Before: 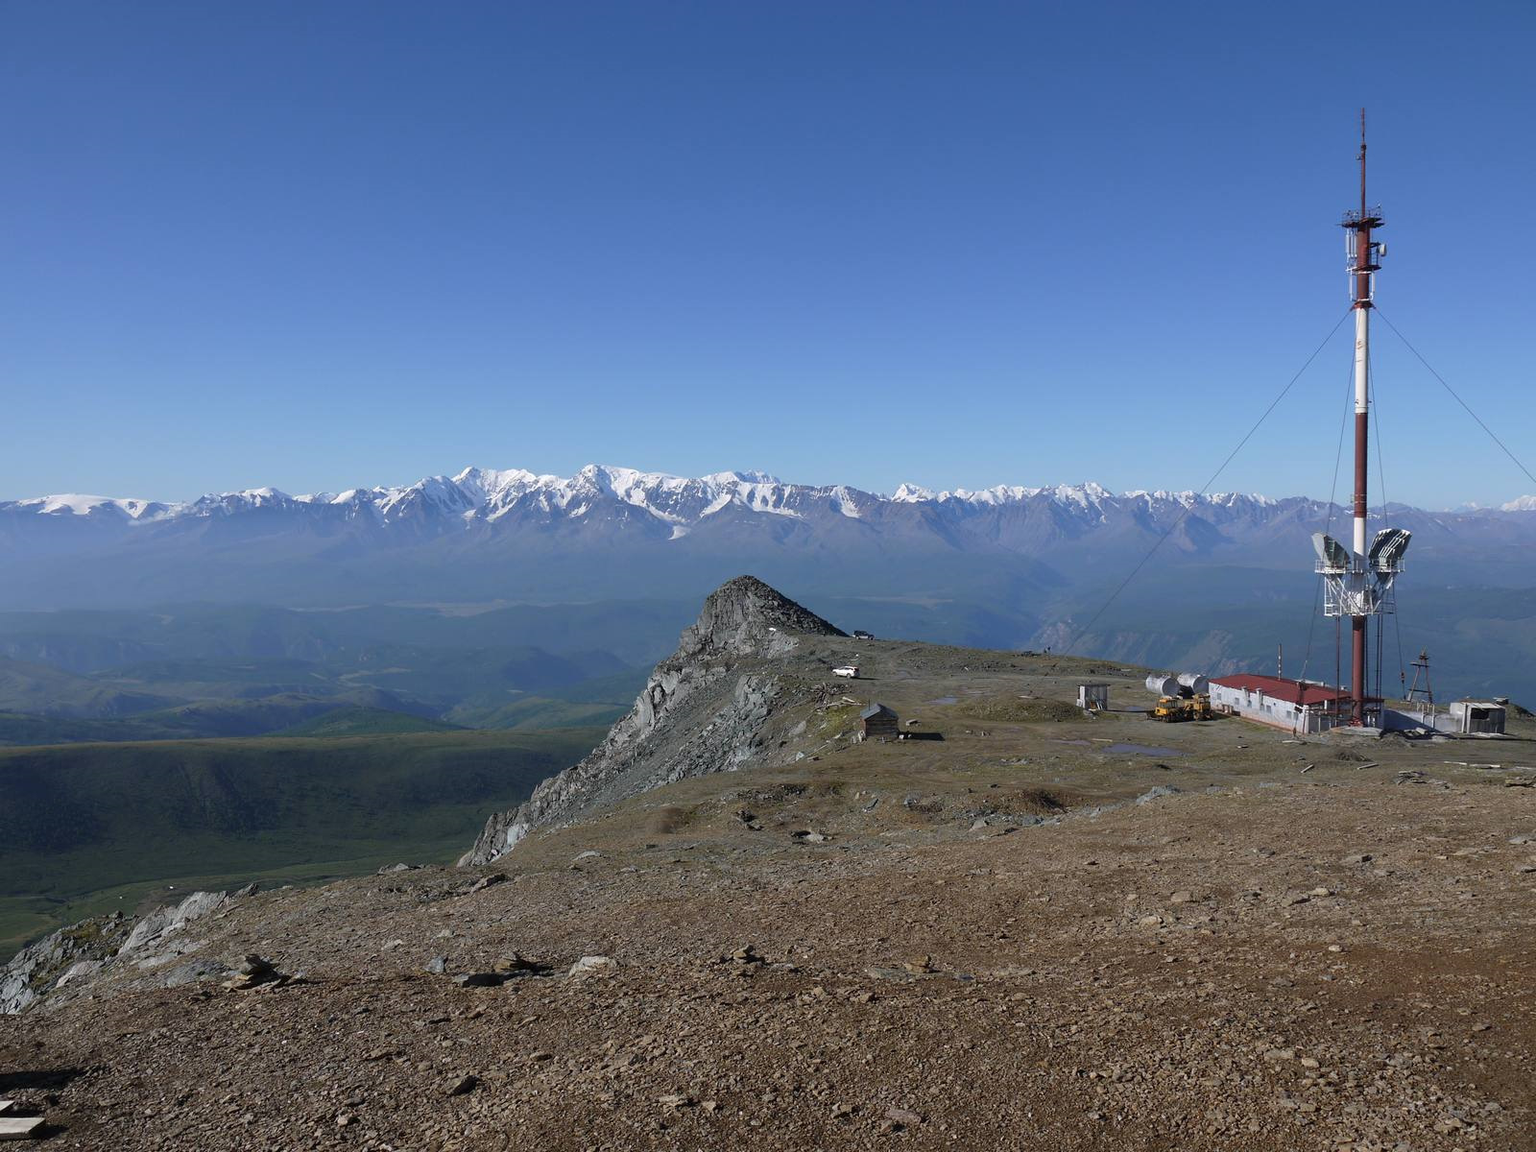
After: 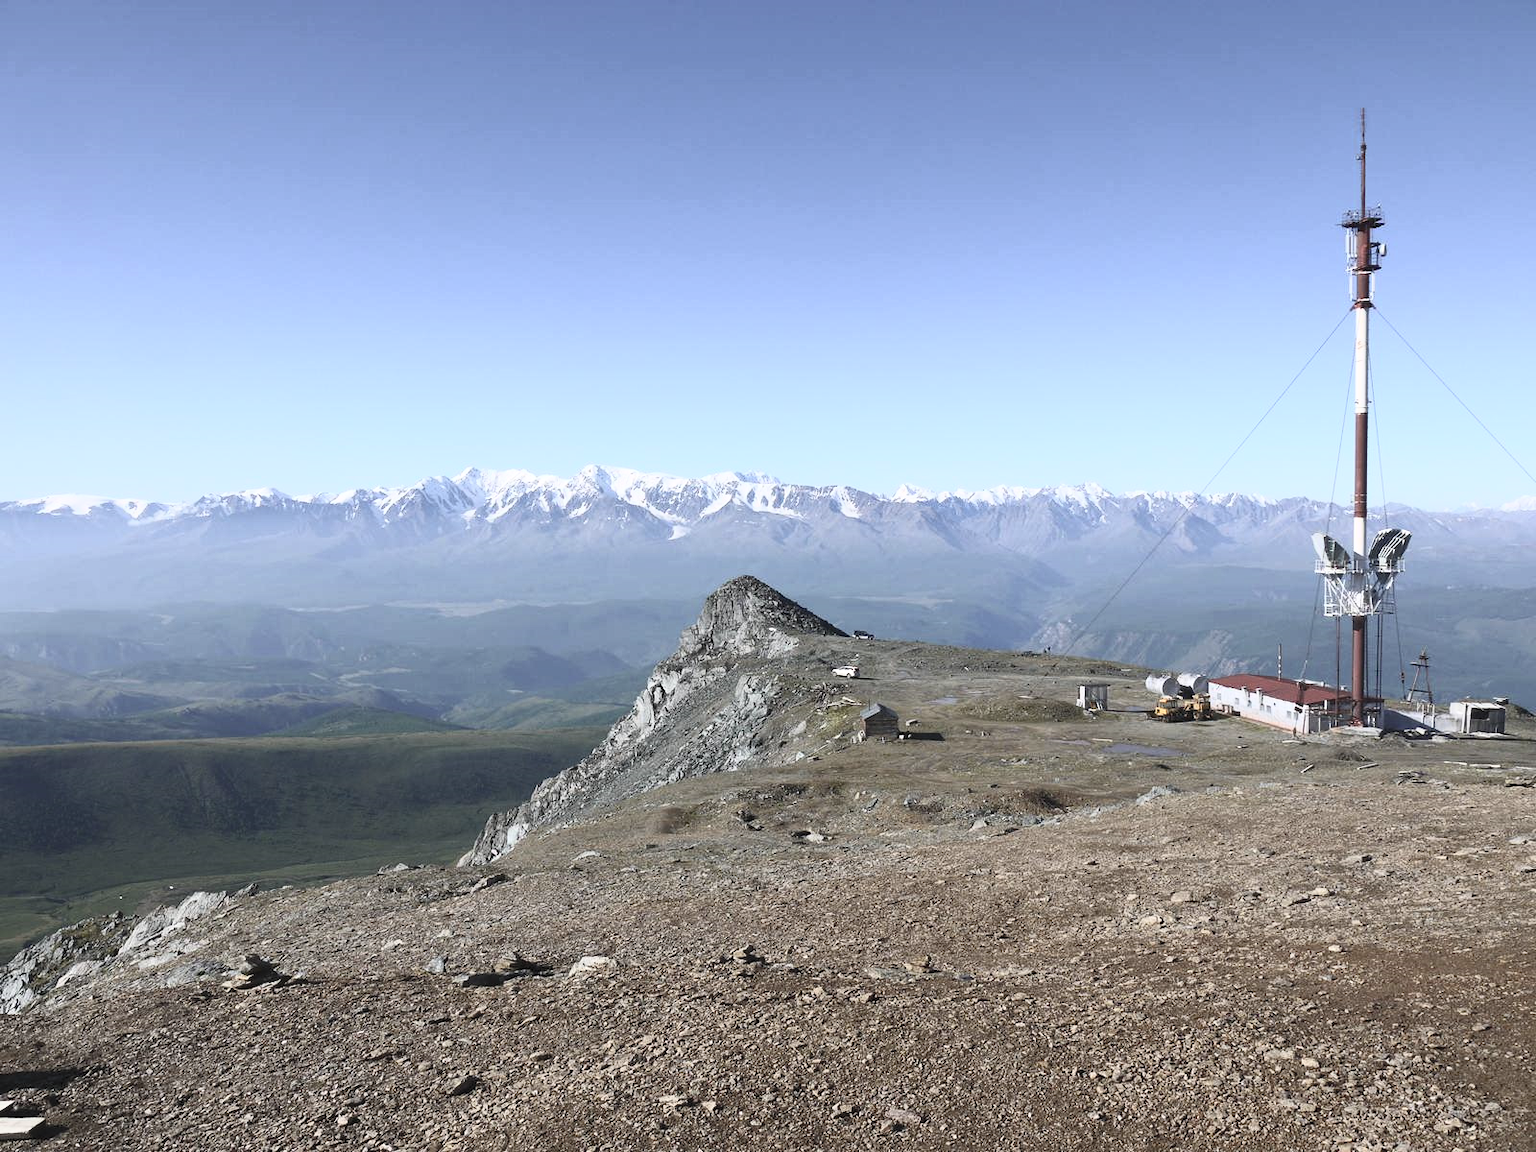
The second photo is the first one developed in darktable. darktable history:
contrast brightness saturation: contrast 0.448, brightness 0.559, saturation -0.207
